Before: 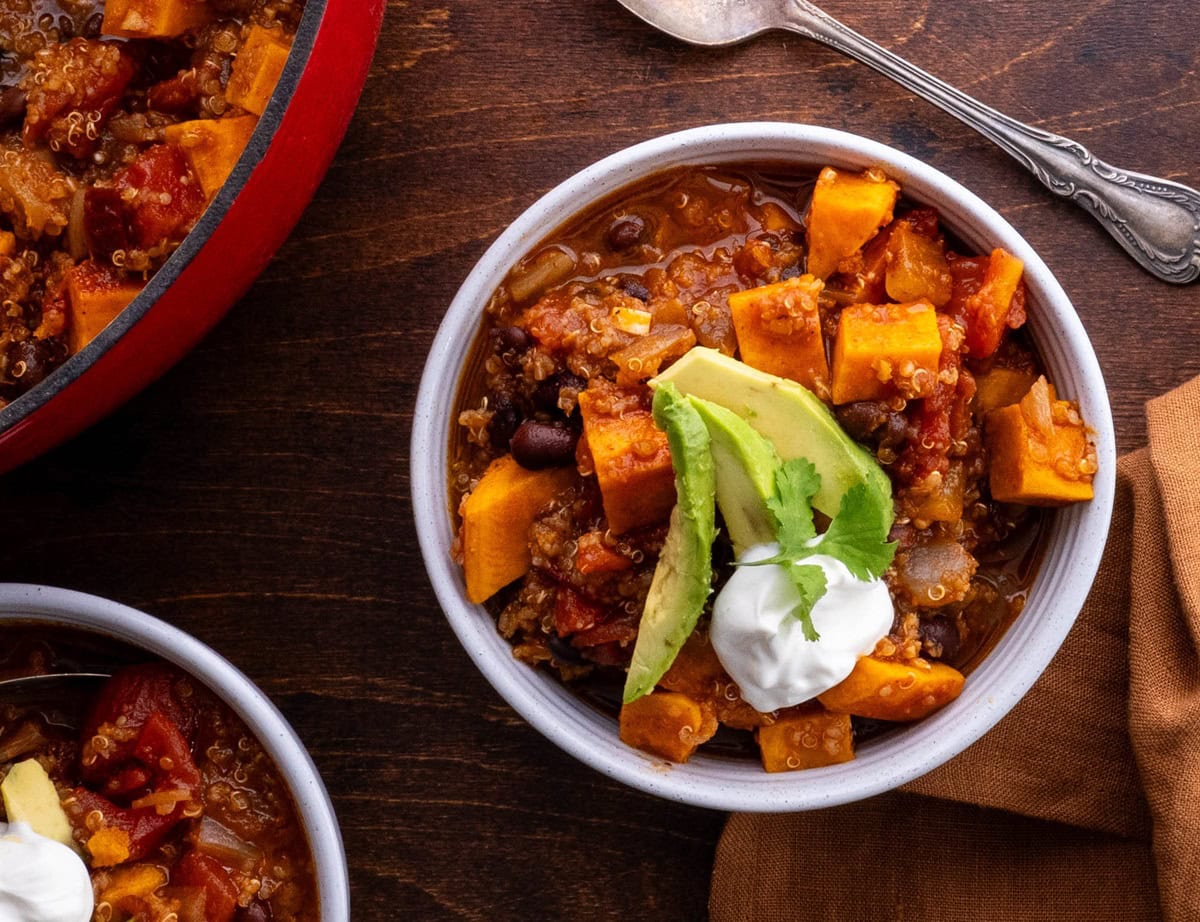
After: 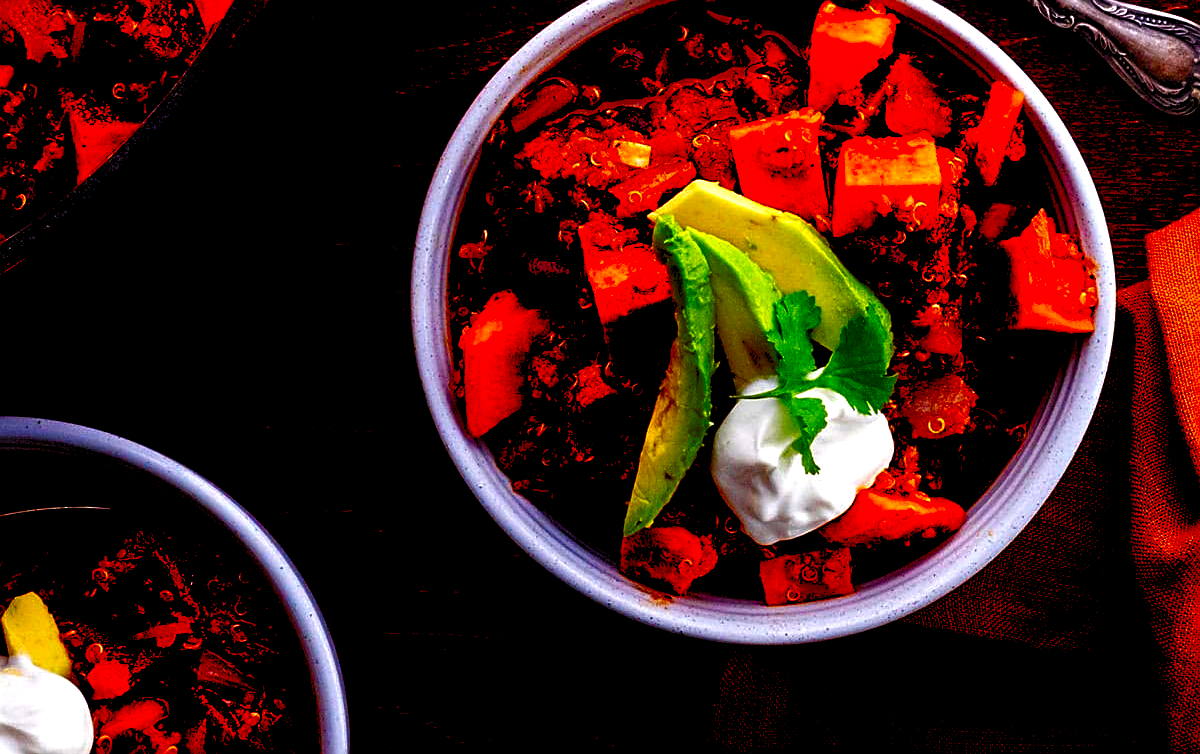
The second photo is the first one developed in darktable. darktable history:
levels: levels [0.036, 0.364, 0.827]
contrast brightness saturation: brightness -0.983, saturation 0.989
sharpen: on, module defaults
crop and rotate: top 18.123%
